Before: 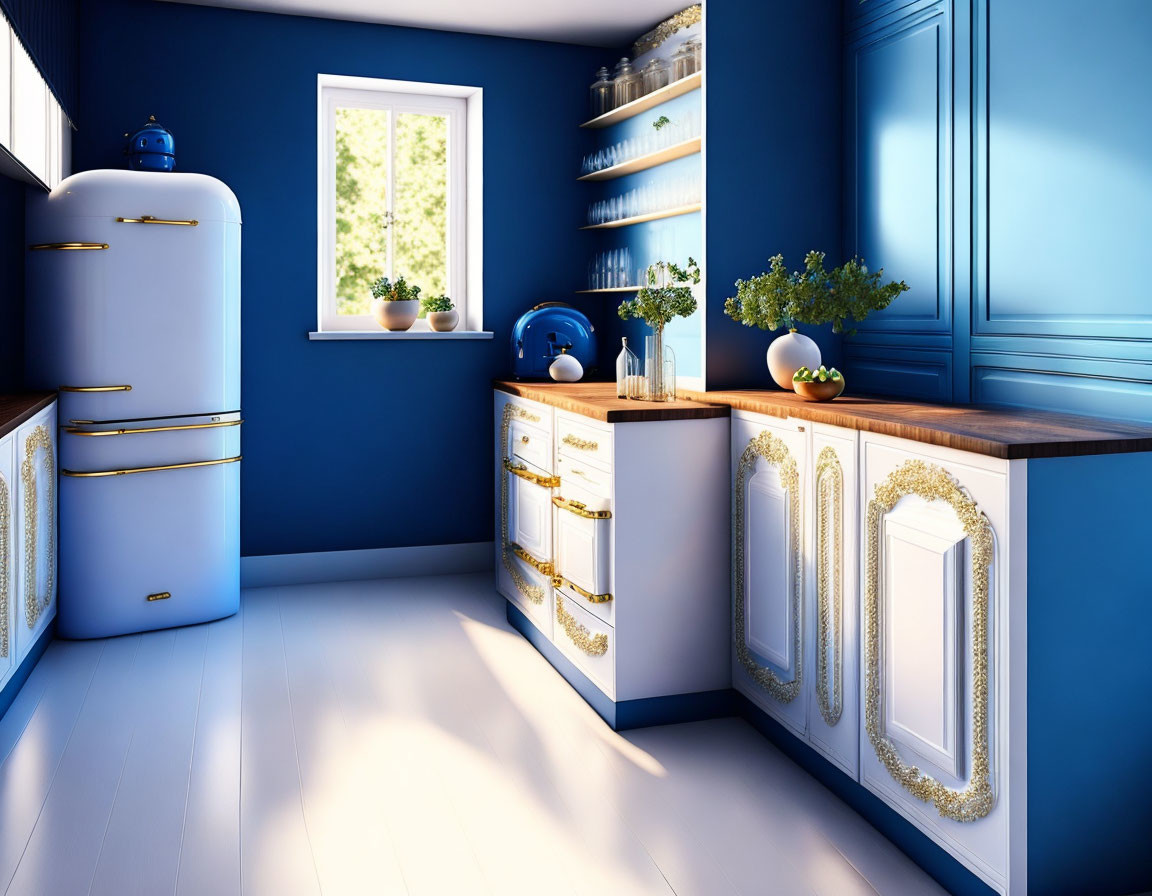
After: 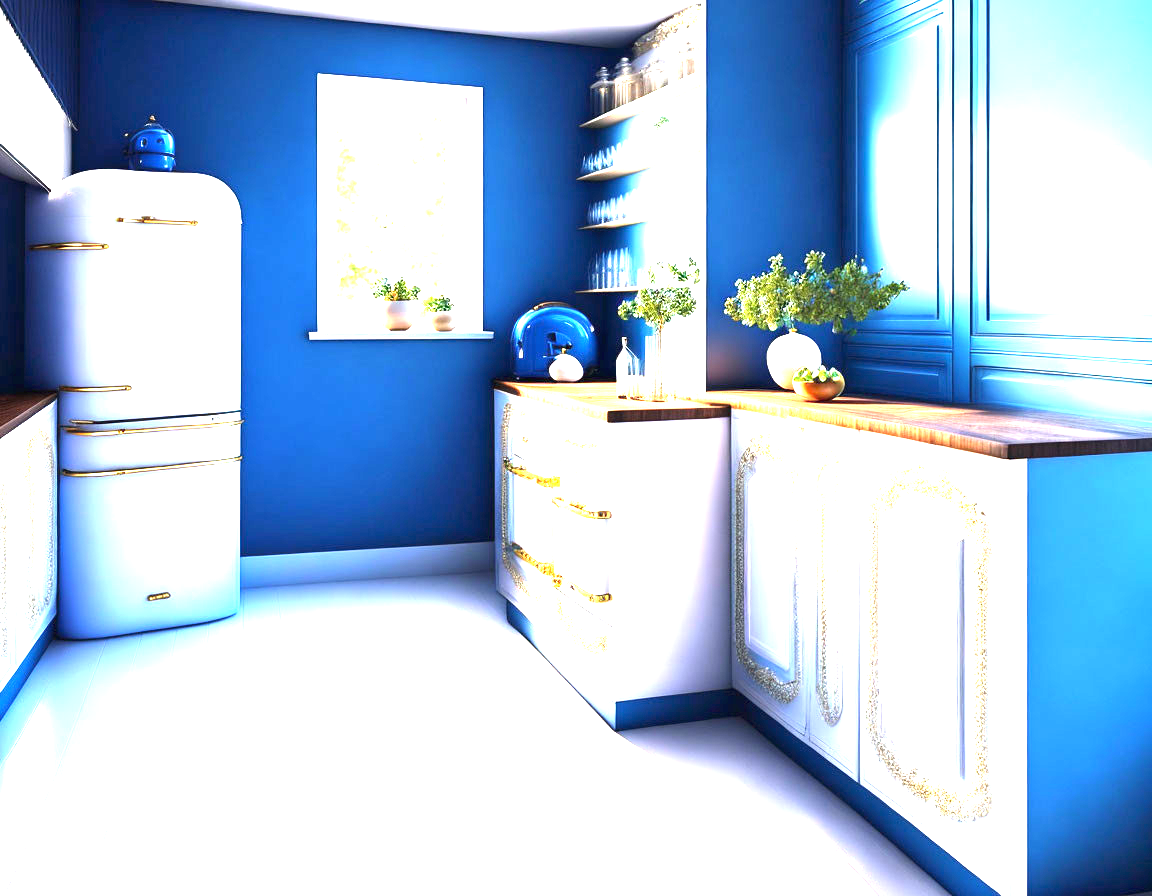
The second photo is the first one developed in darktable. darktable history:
exposure: black level correction 0, exposure 2.387 EV, compensate exposure bias true, compensate highlight preservation false
